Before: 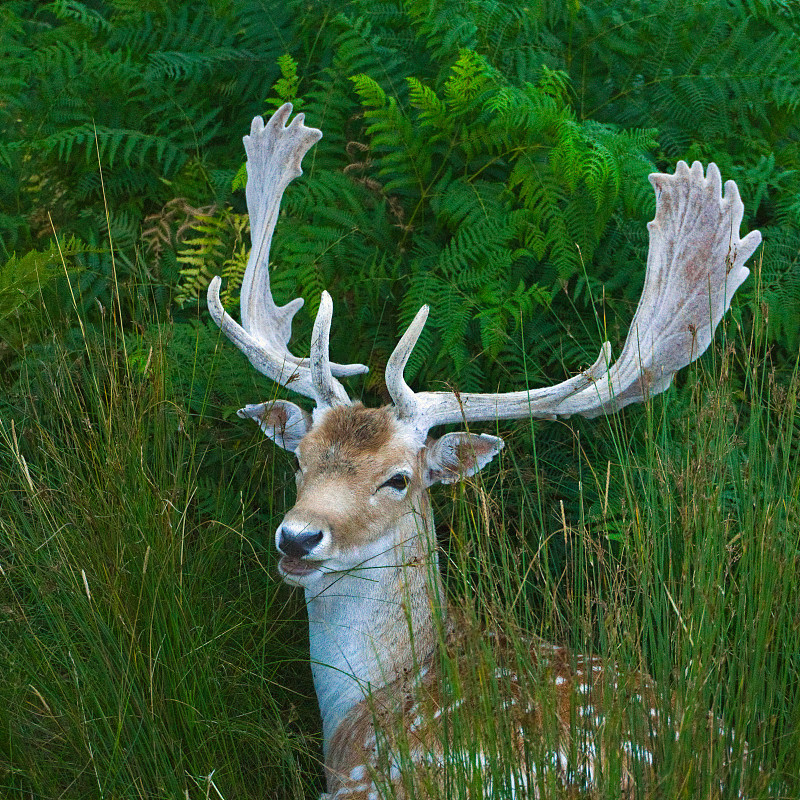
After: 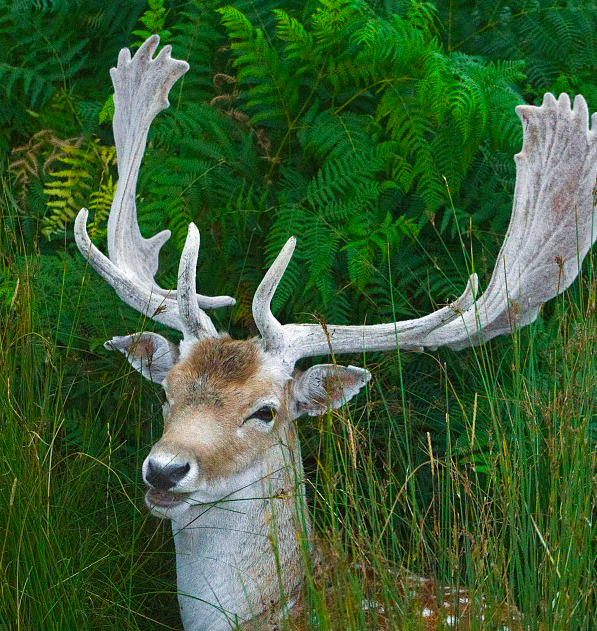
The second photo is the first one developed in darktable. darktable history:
color zones: curves: ch1 [(0.25, 0.61) (0.75, 0.248)]
crop: left 16.669%, top 8.586%, right 8.589%, bottom 12.51%
